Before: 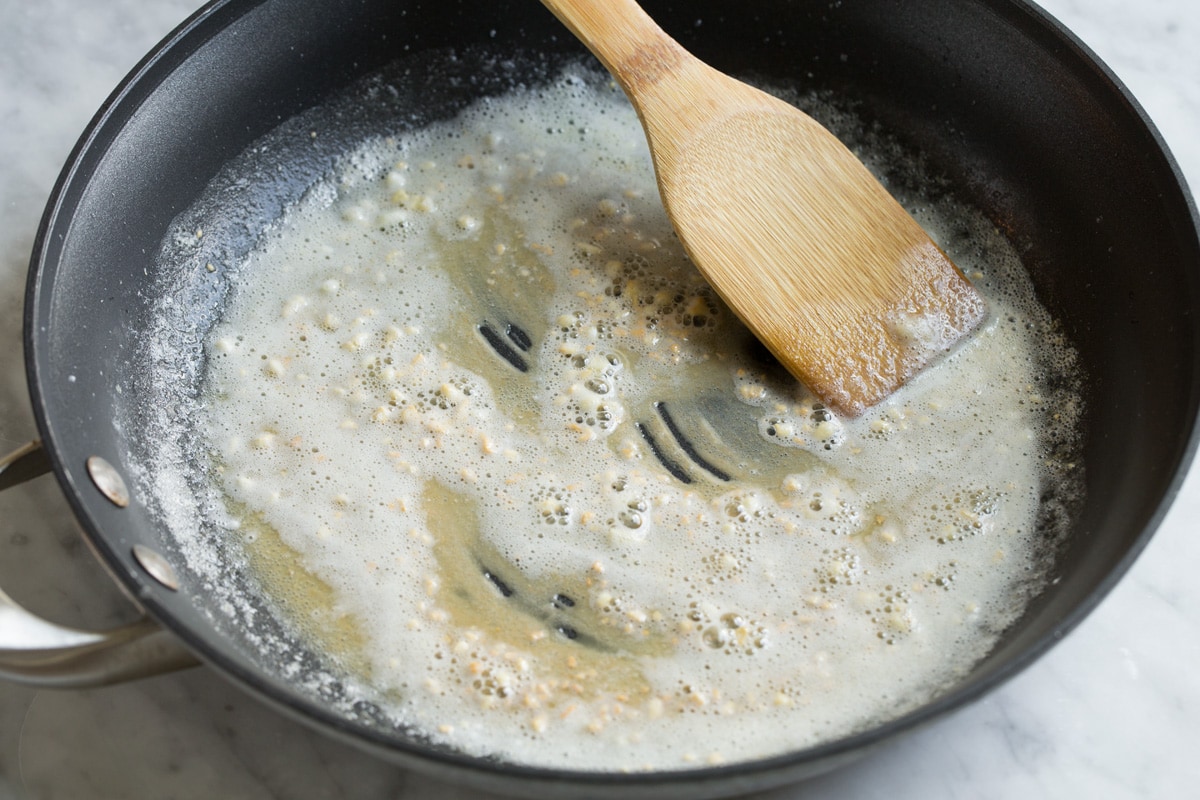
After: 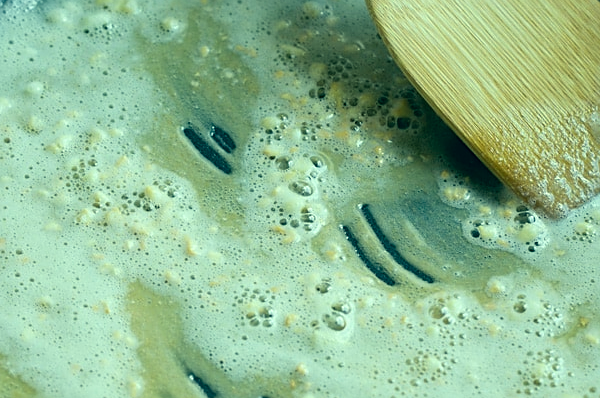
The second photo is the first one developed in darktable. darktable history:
crop: left 24.676%, top 24.861%, right 25.262%, bottom 25.311%
color correction: highlights a* -19.68, highlights b* 9.79, shadows a* -21.02, shadows b* -11.23
sharpen: on, module defaults
